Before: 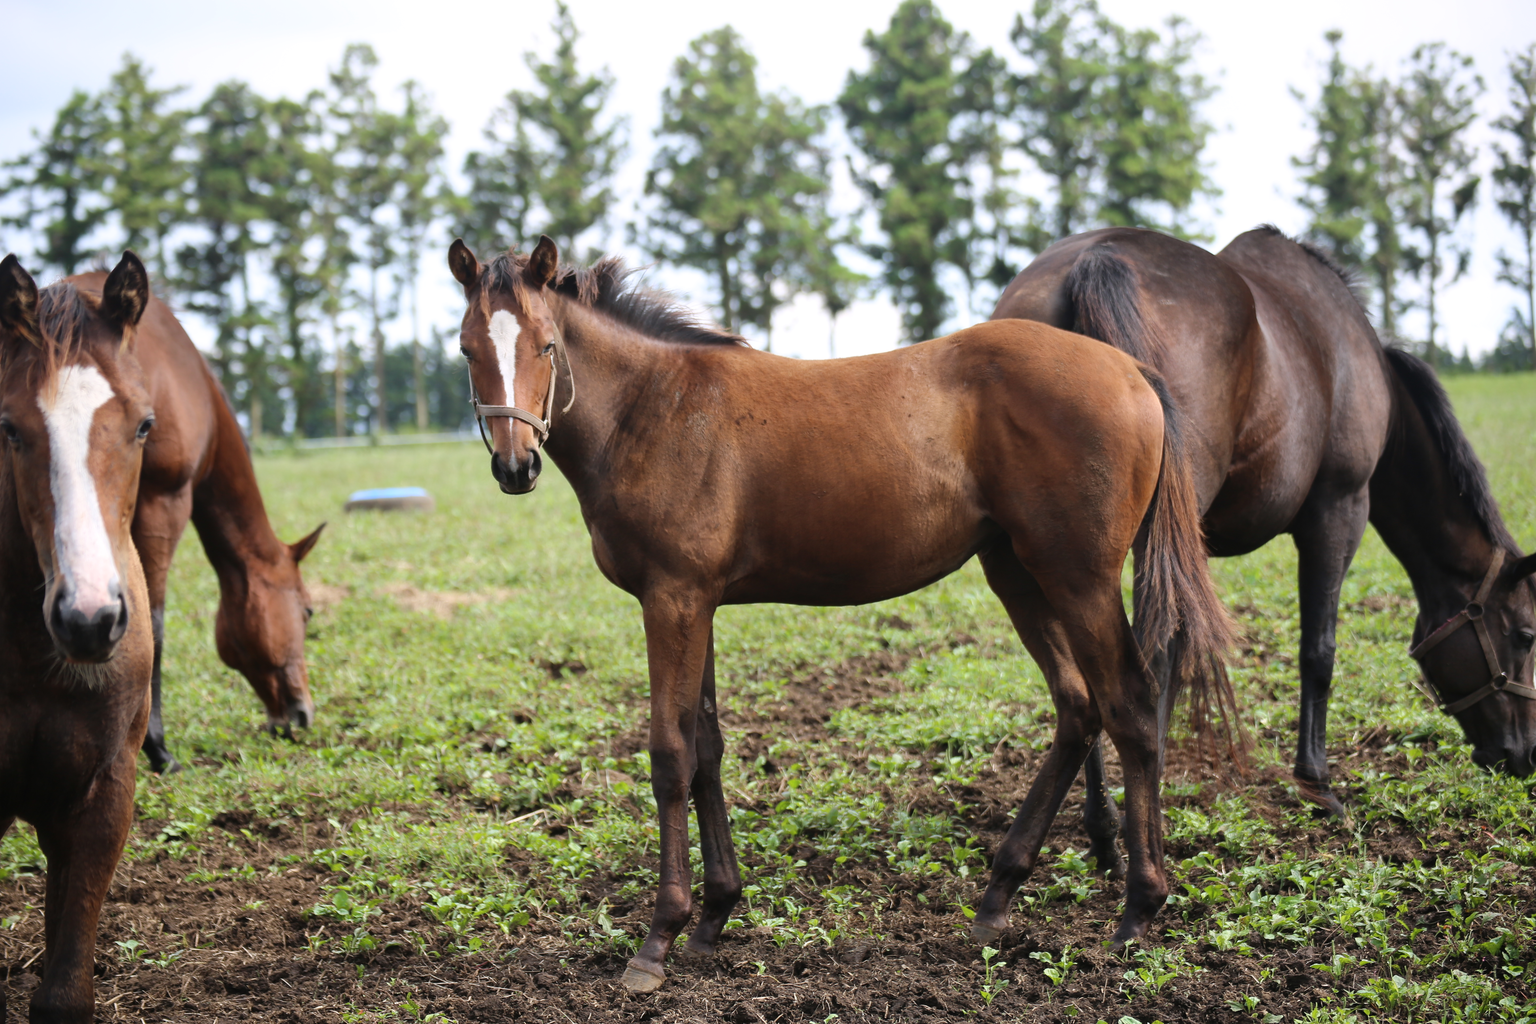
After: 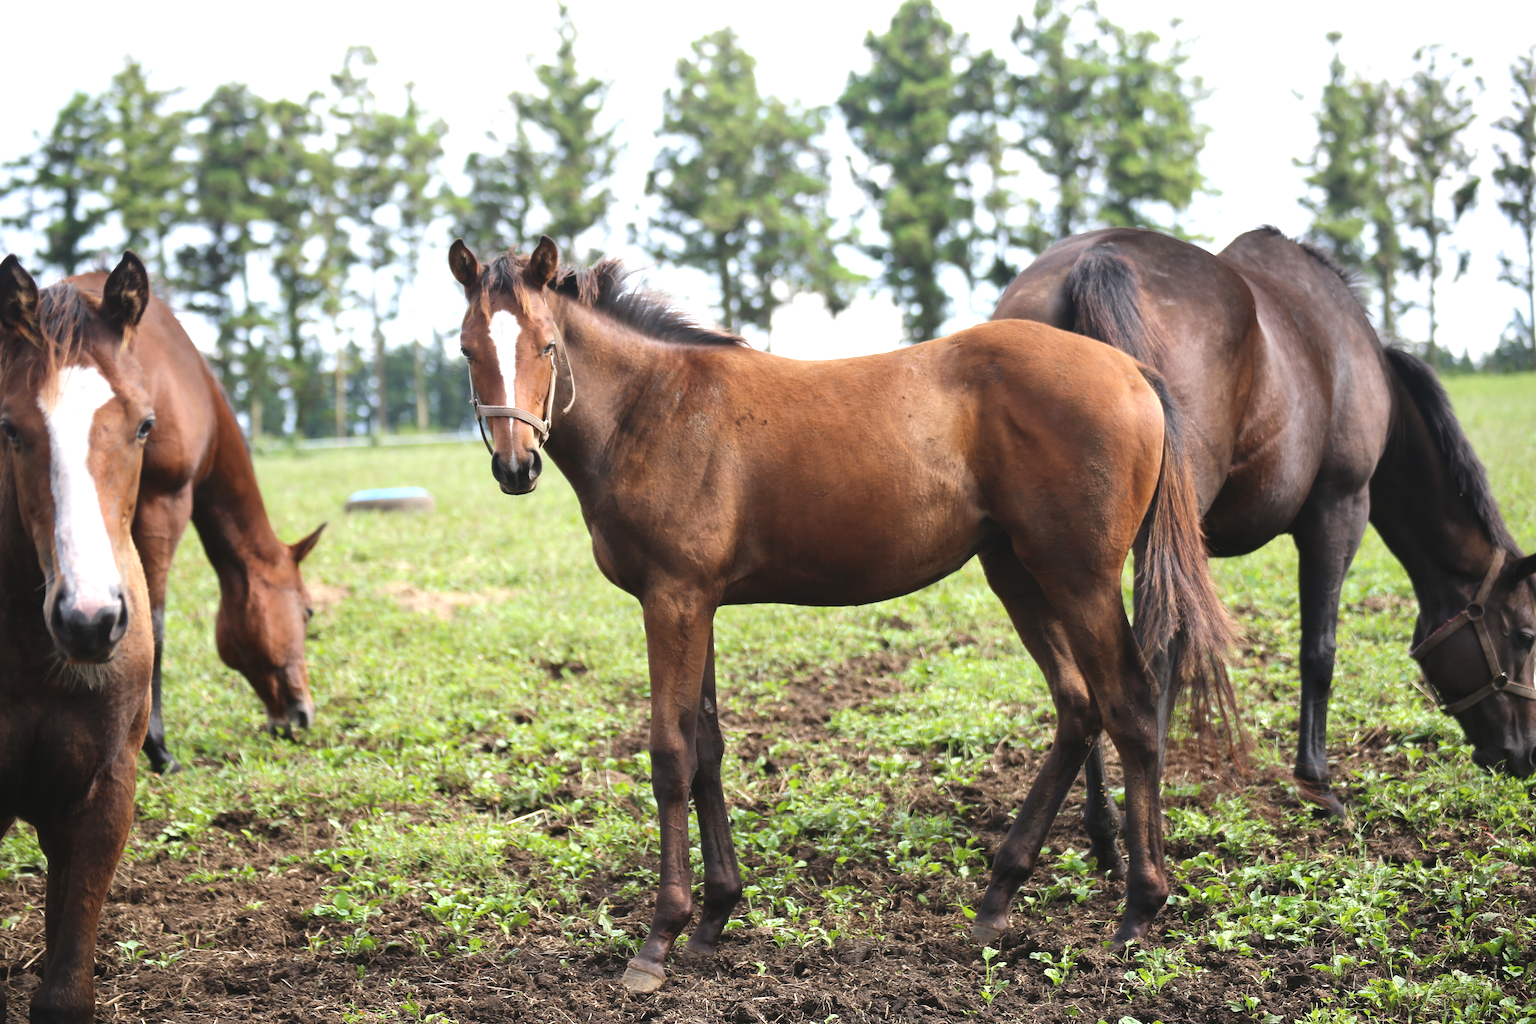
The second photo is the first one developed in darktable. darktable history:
exposure: black level correction -0.002, exposure 0.532 EV, compensate highlight preservation false
